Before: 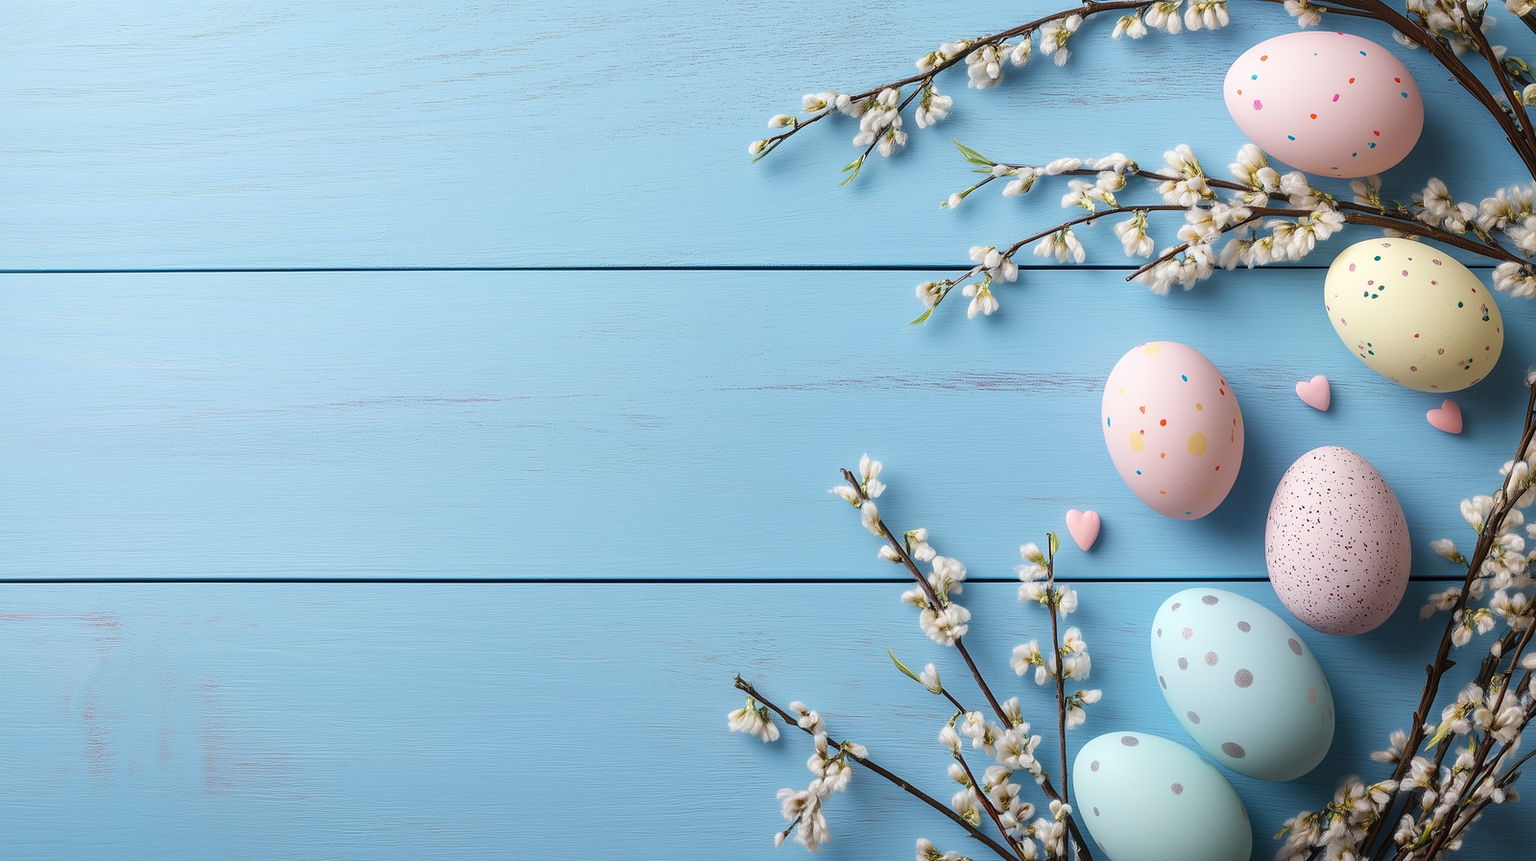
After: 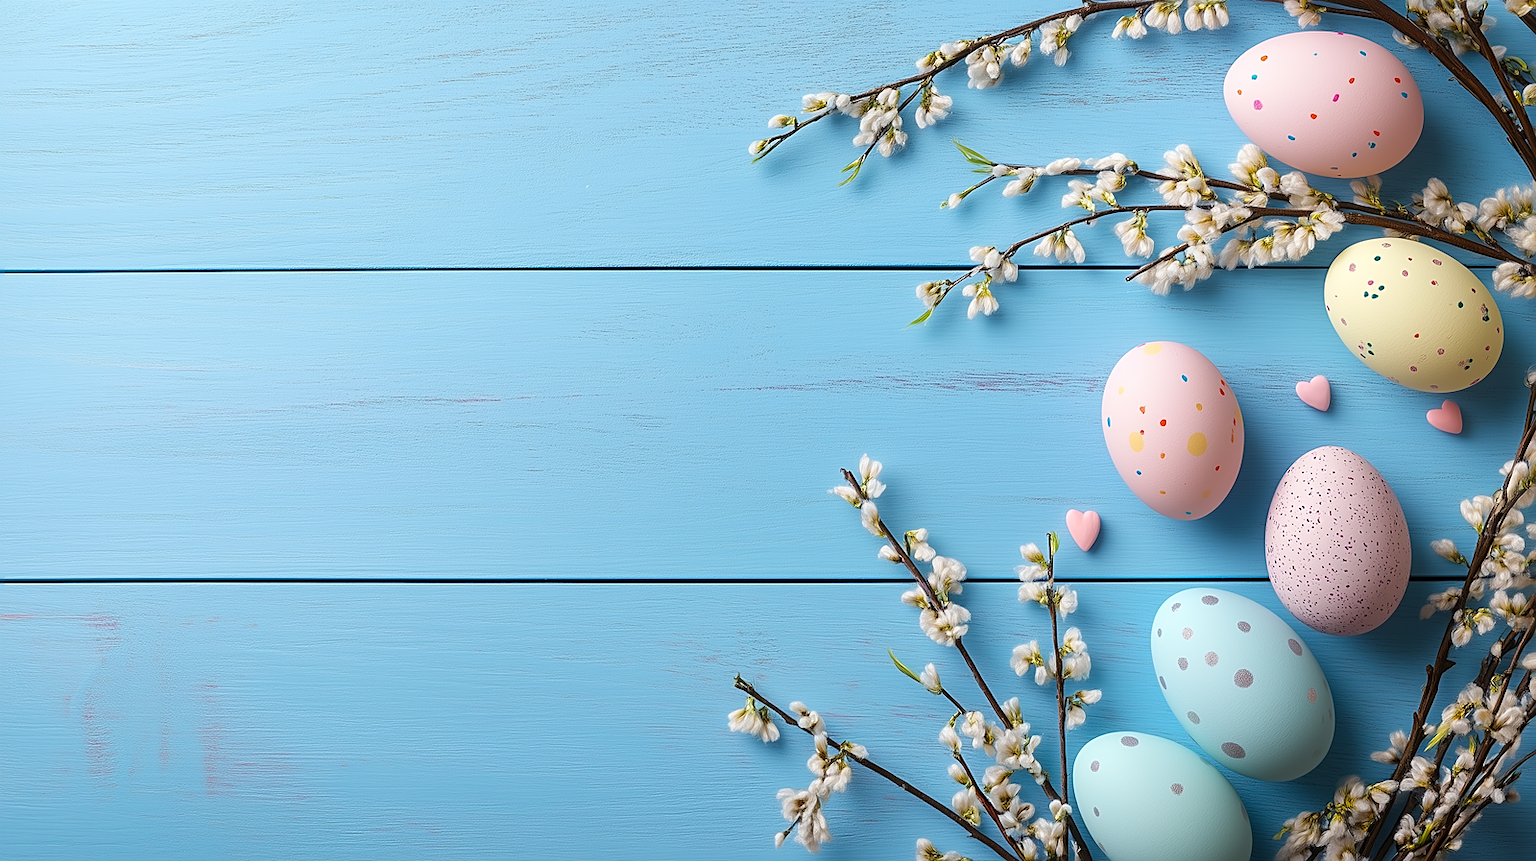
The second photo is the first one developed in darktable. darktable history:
sharpen: on, module defaults
color balance rgb: power › hue 329.71°, perceptual saturation grading › global saturation 16.549%, global vibrance 20%
exposure: compensate highlight preservation false
